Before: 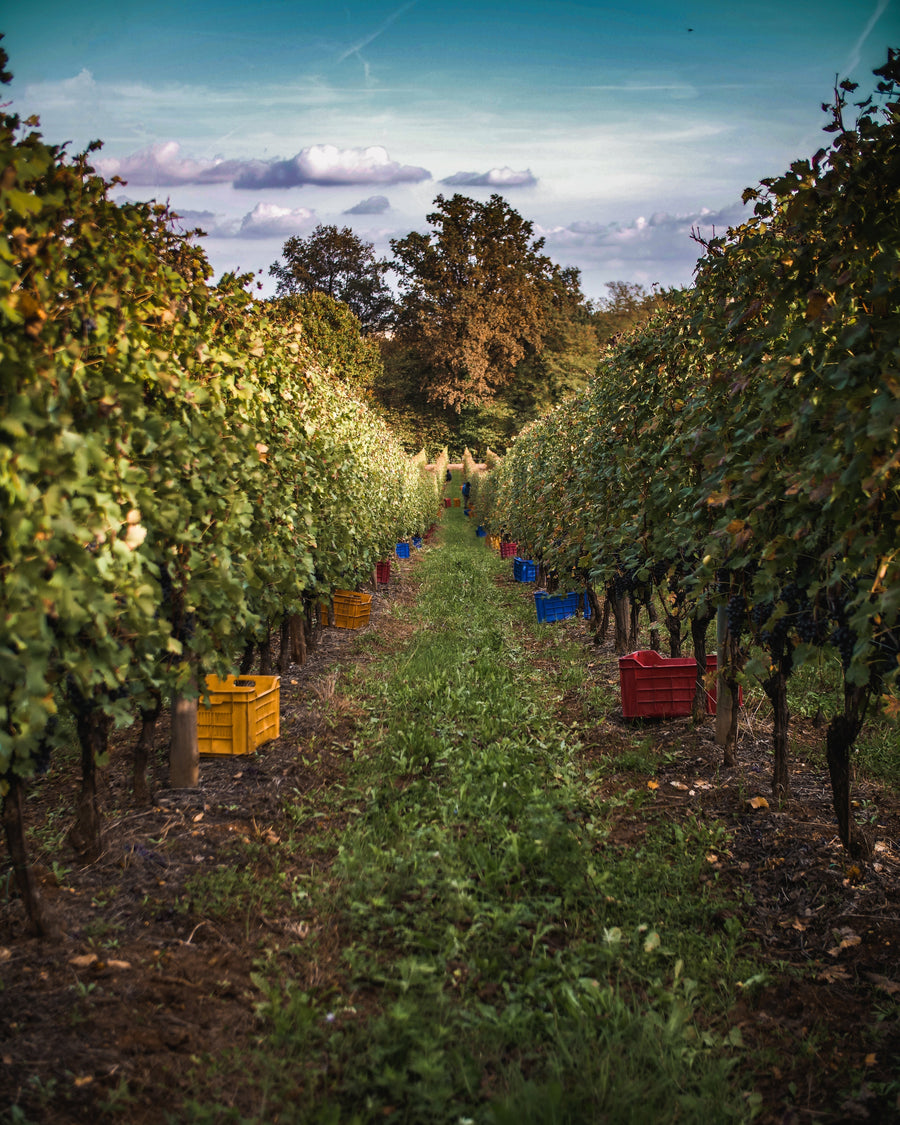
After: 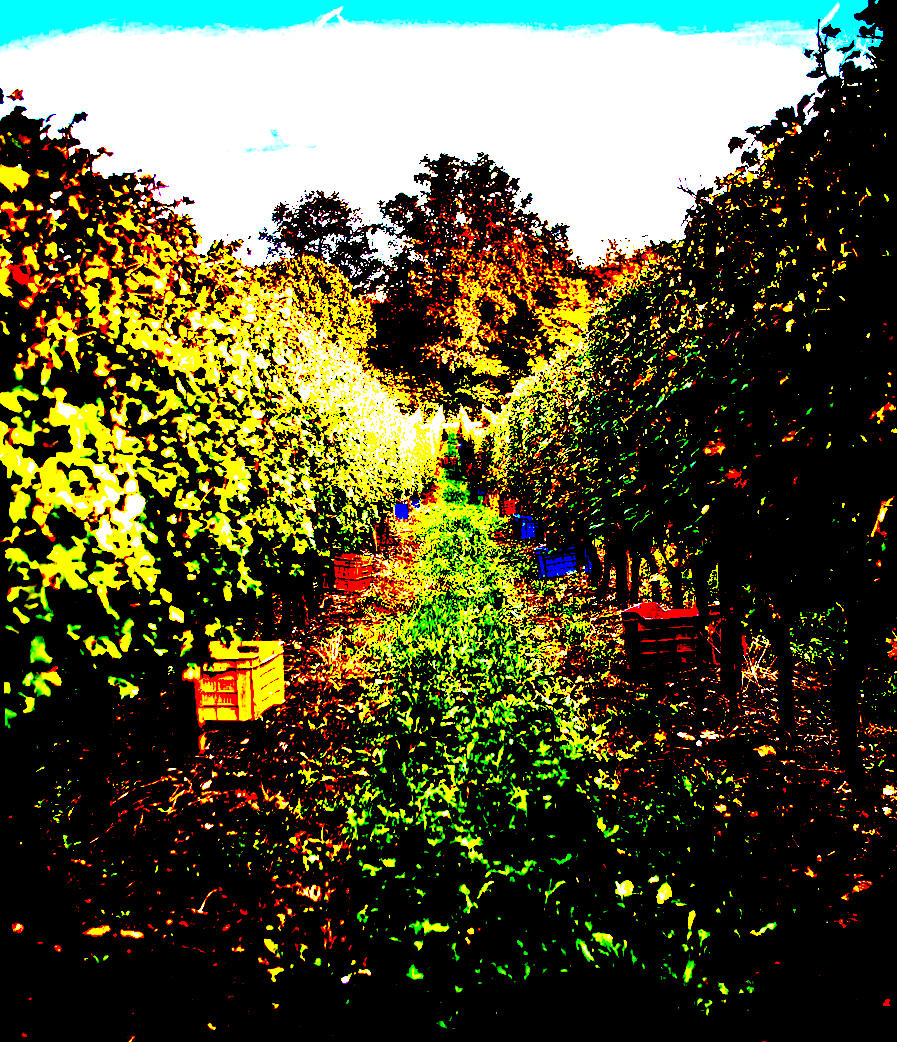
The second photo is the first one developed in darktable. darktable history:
white balance: red 0.978, blue 0.999
rotate and perspective: rotation -2°, crop left 0.022, crop right 0.978, crop top 0.049, crop bottom 0.951
exposure: black level correction 0.1, exposure 3 EV, compensate highlight preservation false
